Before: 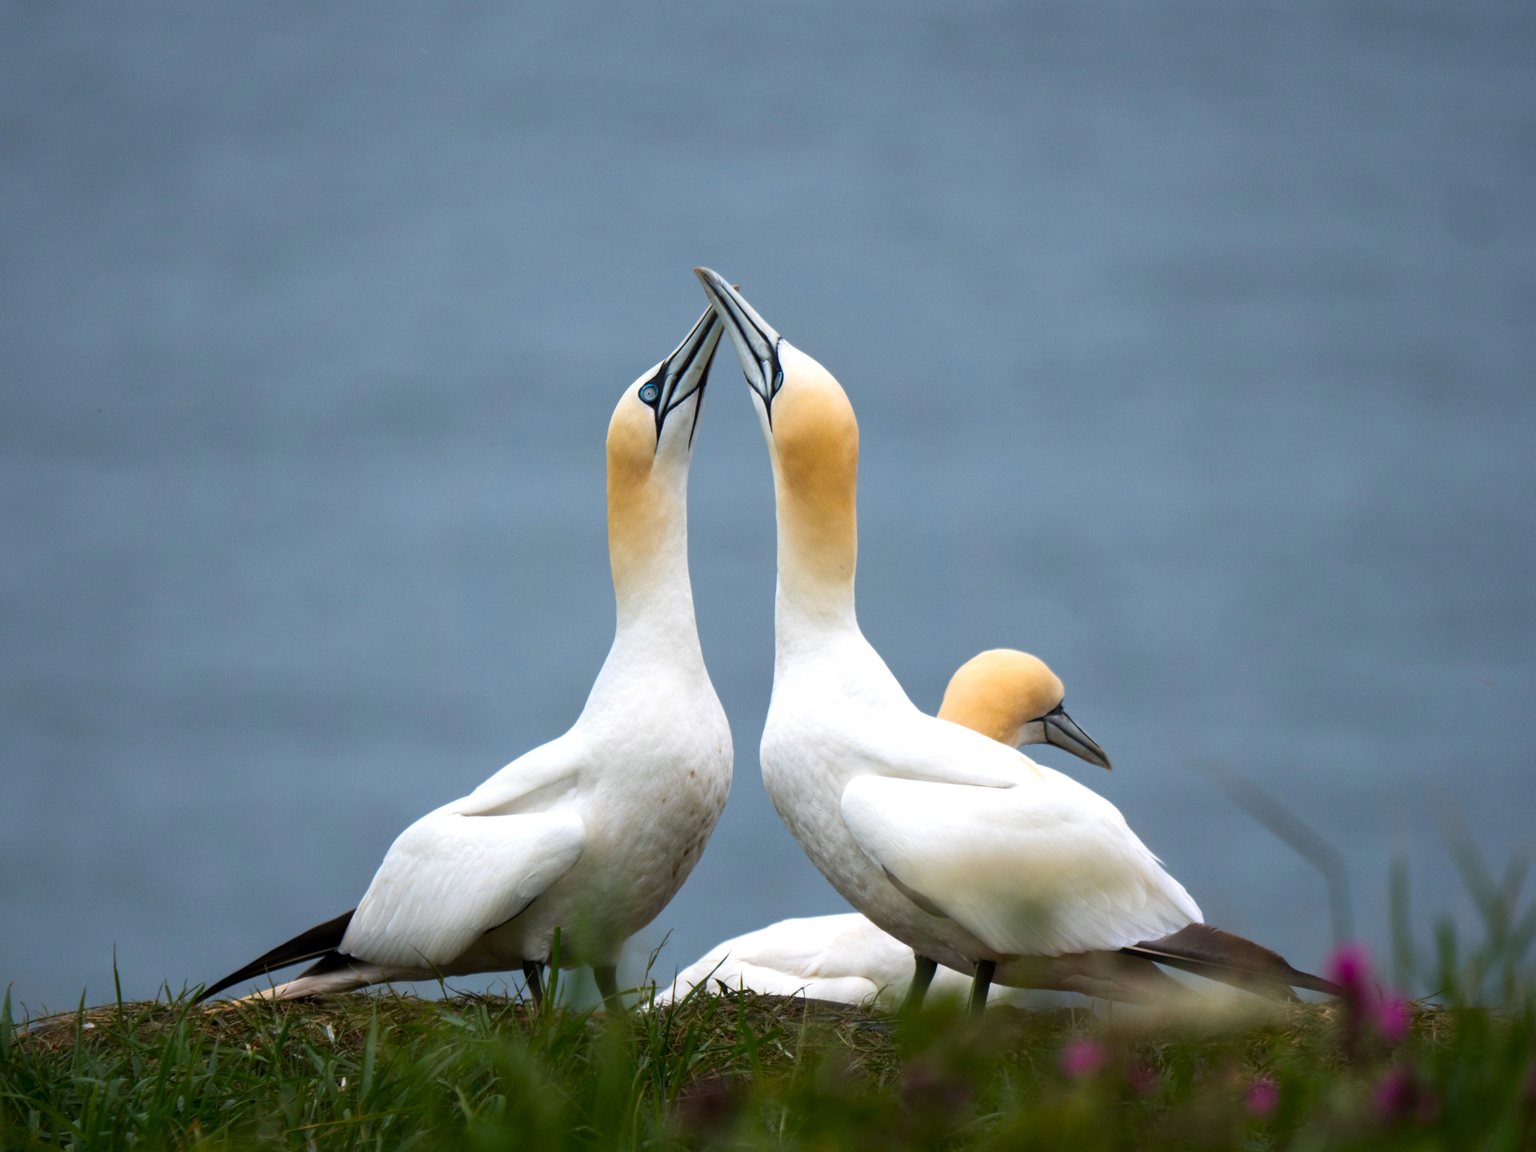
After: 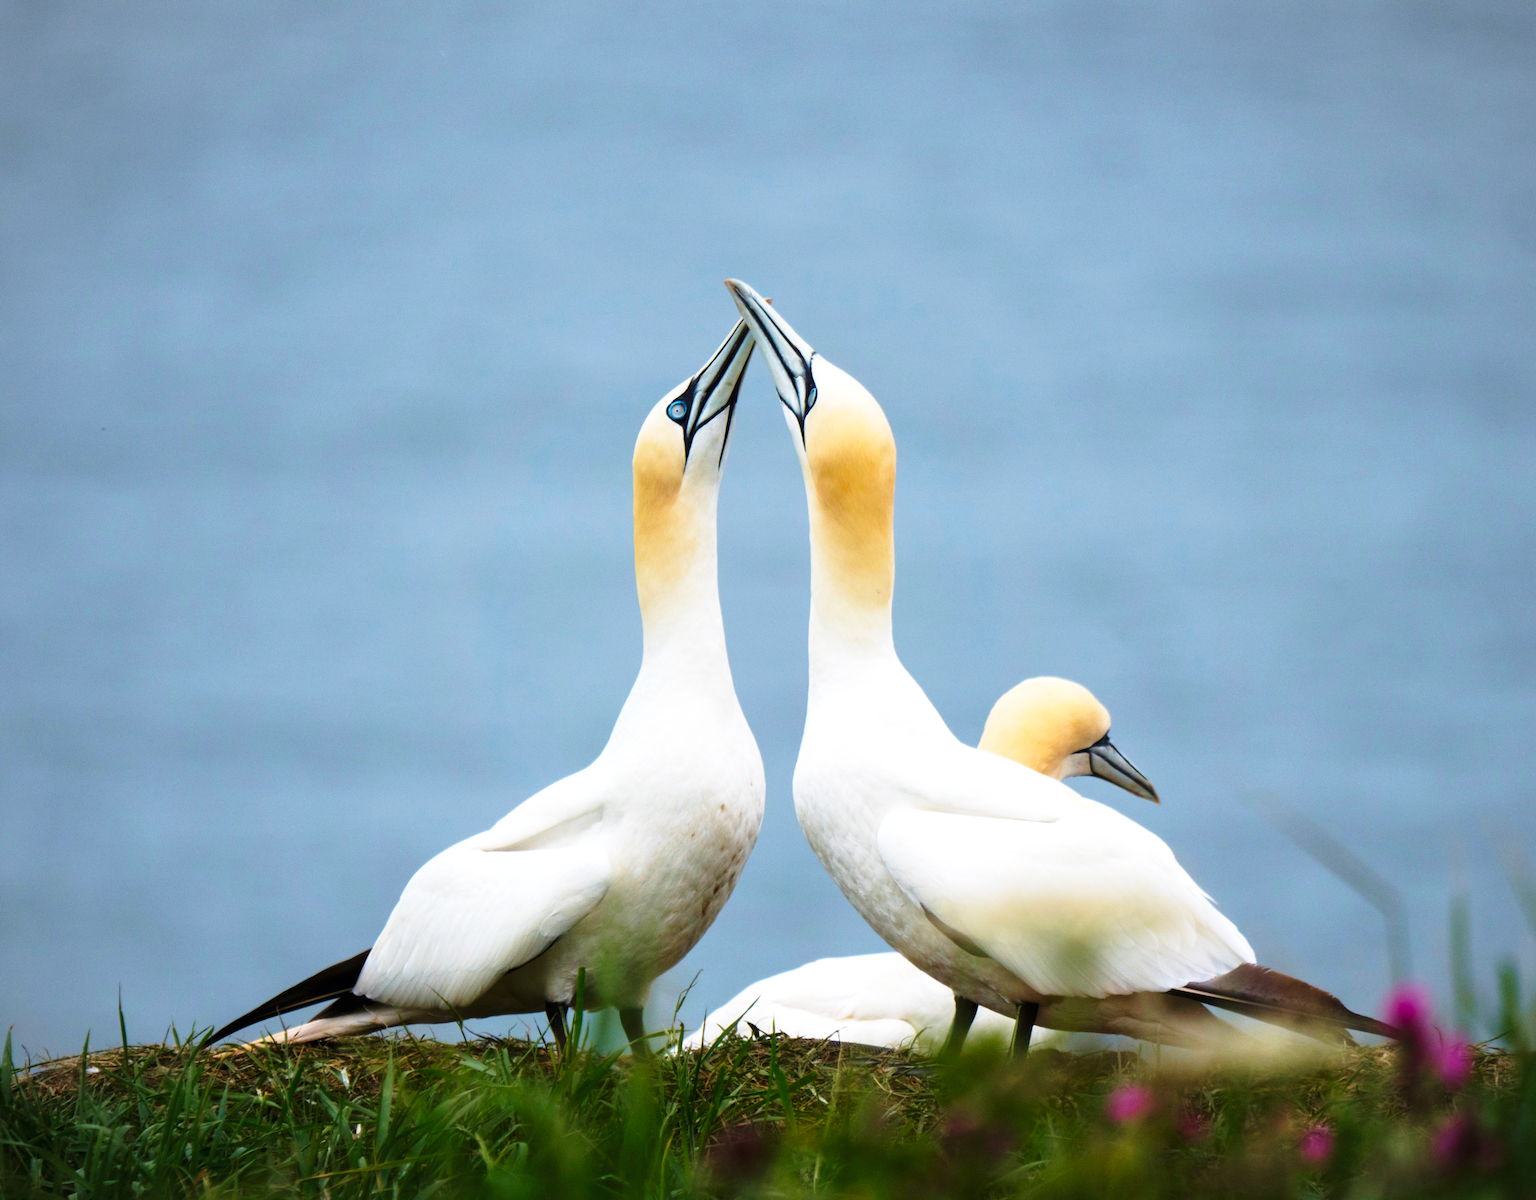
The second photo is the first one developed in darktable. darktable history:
velvia: on, module defaults
crop: right 4.126%, bottom 0.031%
base curve: curves: ch0 [(0, 0) (0.028, 0.03) (0.121, 0.232) (0.46, 0.748) (0.859, 0.968) (1, 1)], preserve colors none
vignetting: fall-off start 85%, fall-off radius 80%, brightness -0.182, saturation -0.3, width/height ratio 1.219, dithering 8-bit output, unbound false
